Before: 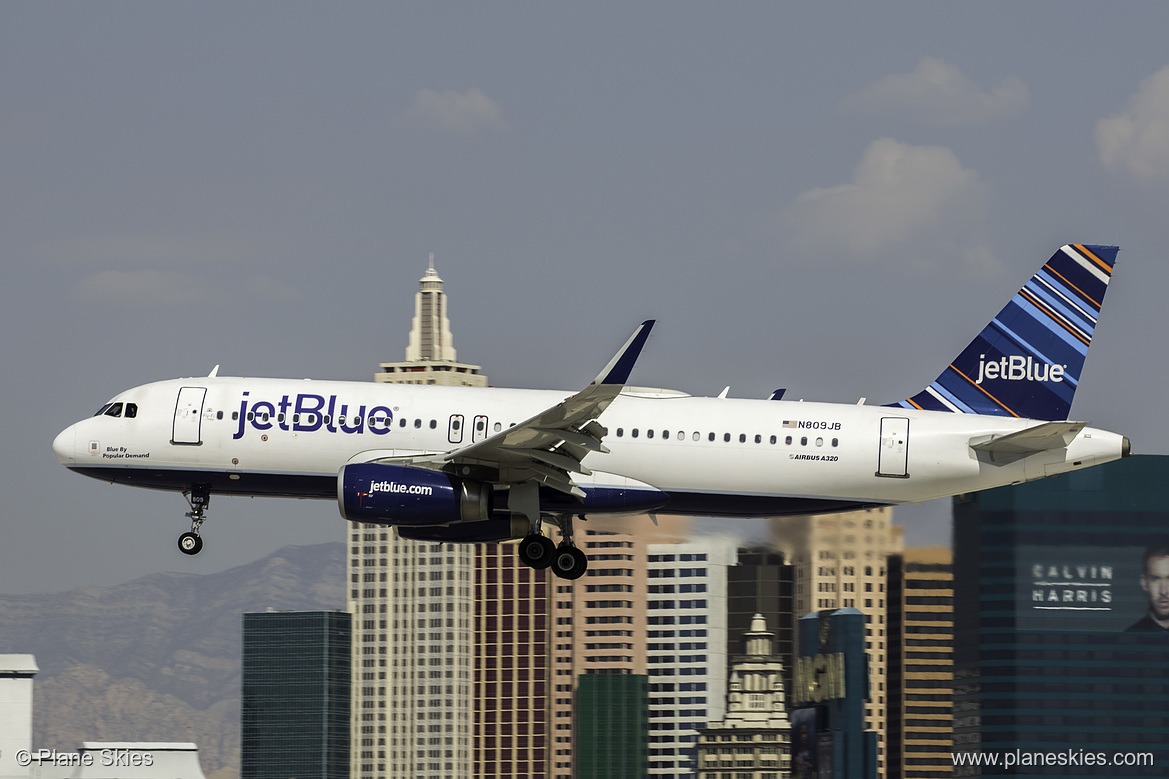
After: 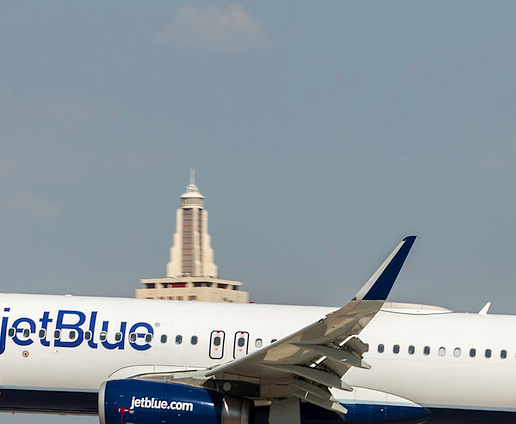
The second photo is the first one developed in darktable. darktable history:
crop: left 20.498%, top 10.88%, right 35.277%, bottom 34.644%
